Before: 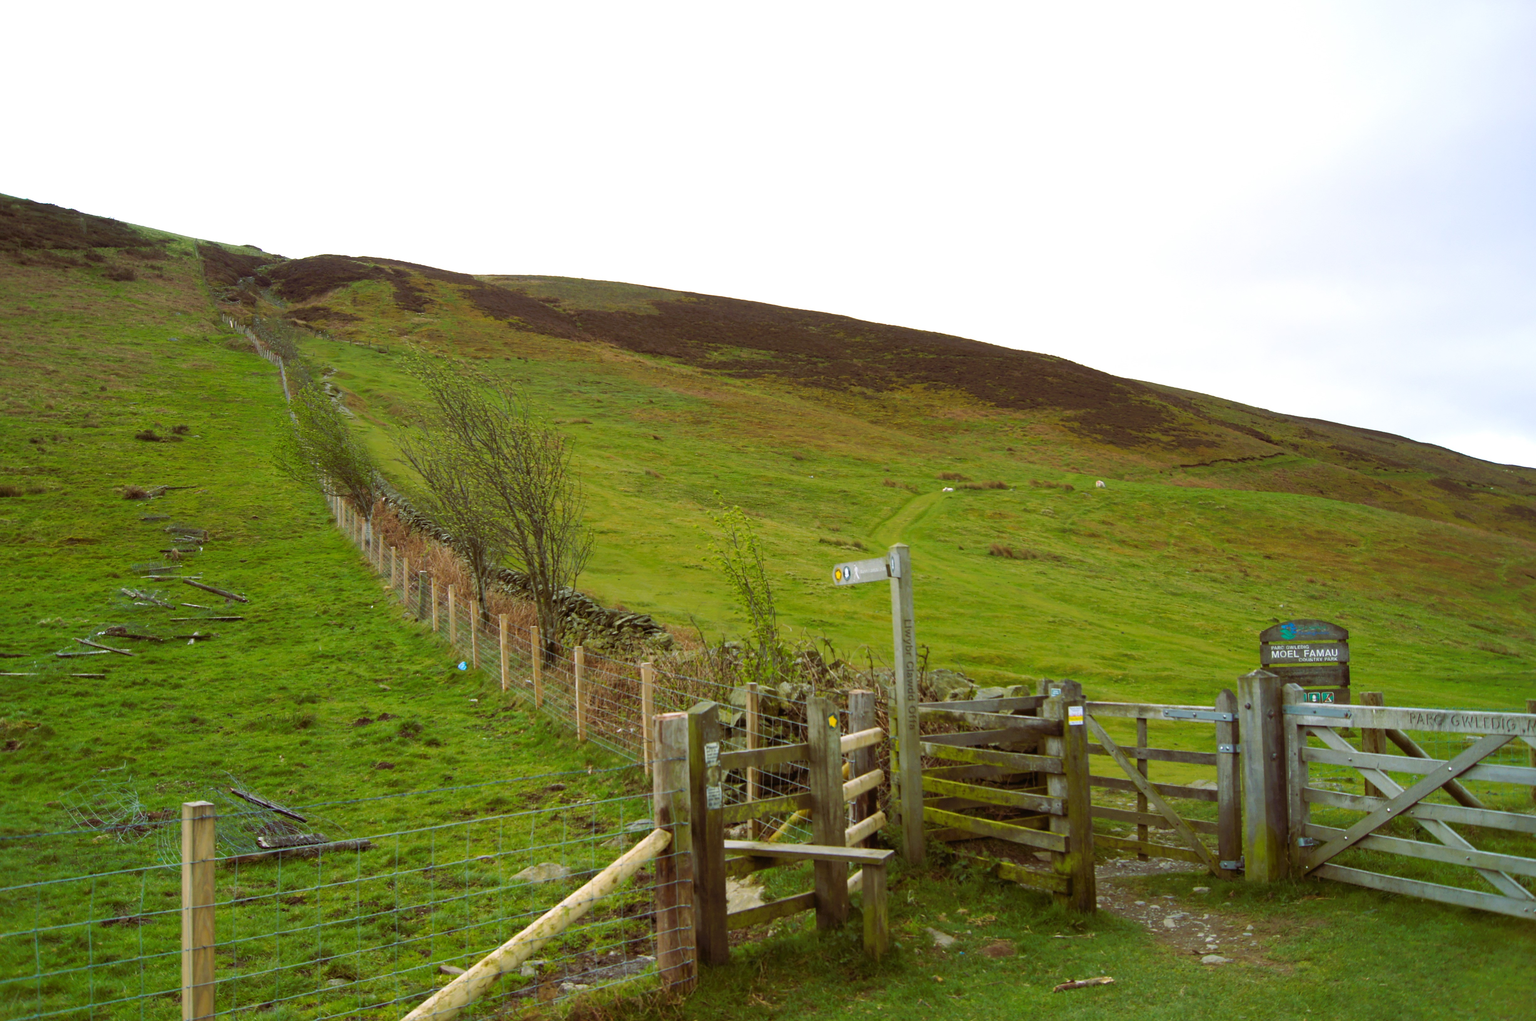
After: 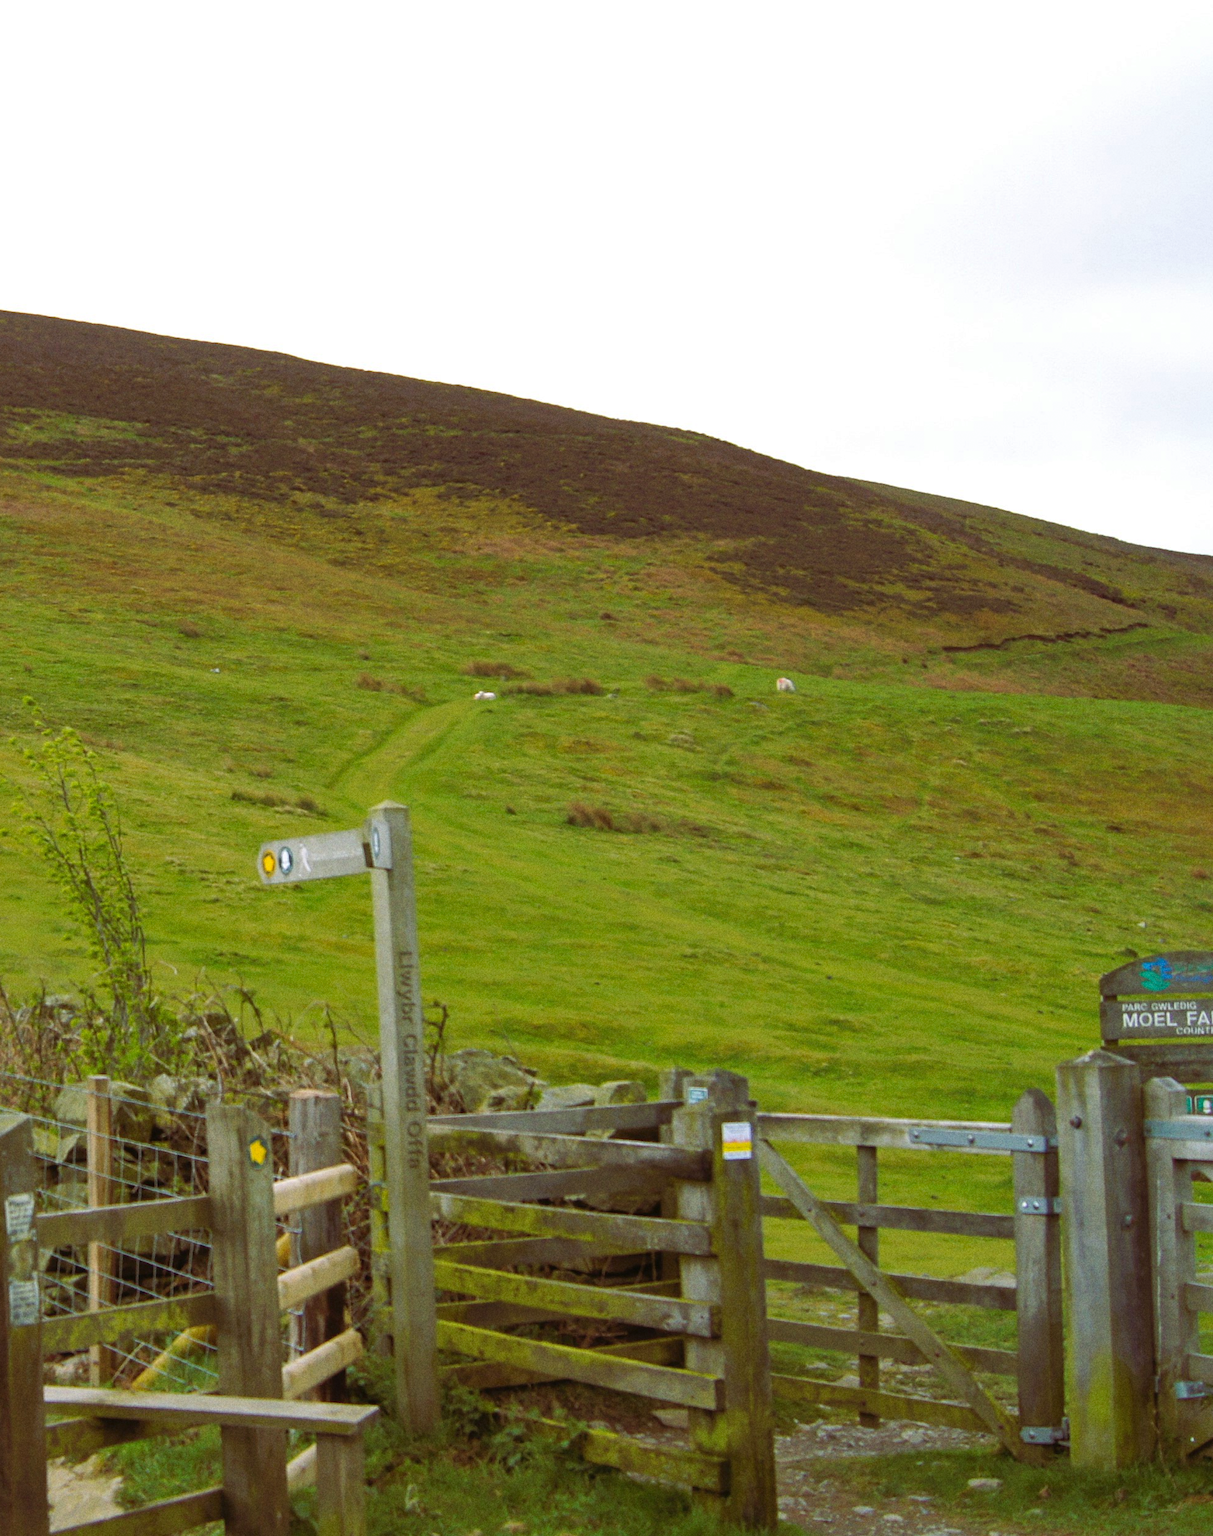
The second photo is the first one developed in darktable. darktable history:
grain: on, module defaults
exposure: compensate highlight preservation false
rotate and perspective: automatic cropping original format, crop left 0, crop top 0
crop: left 45.721%, top 13.393%, right 14.118%, bottom 10.01%
shadows and highlights: on, module defaults
